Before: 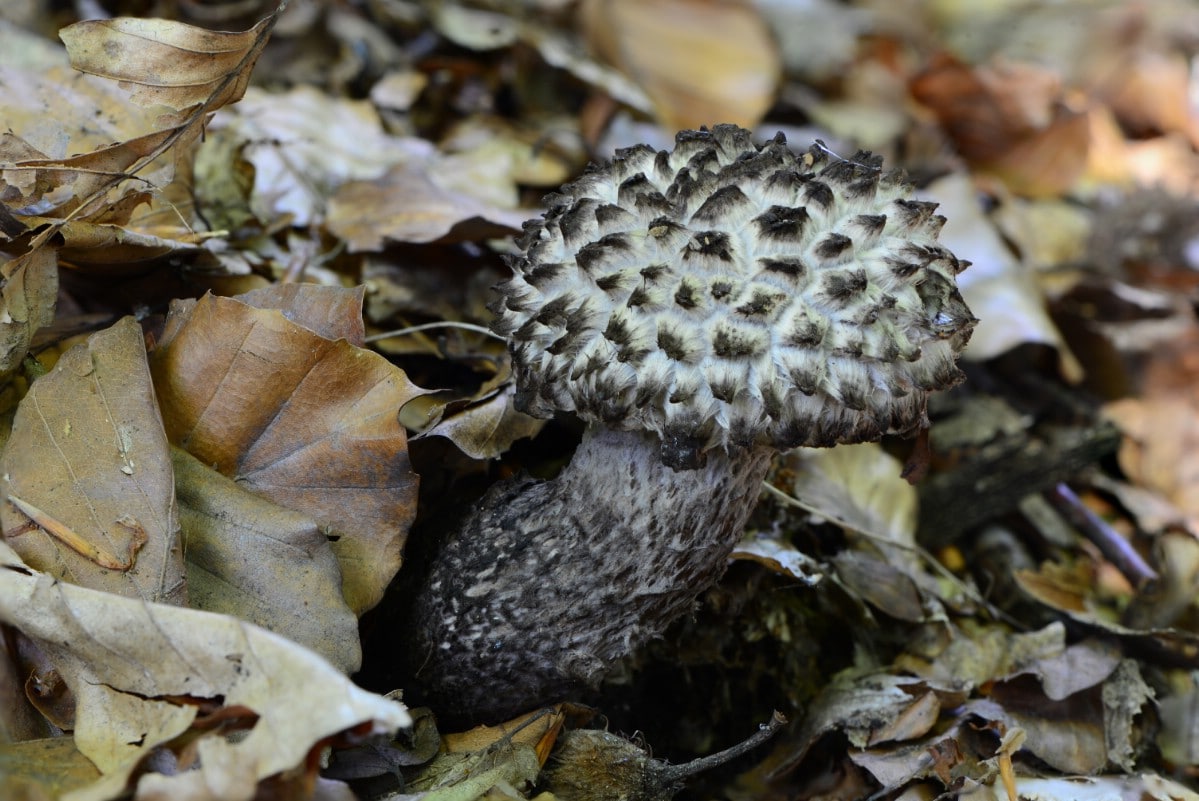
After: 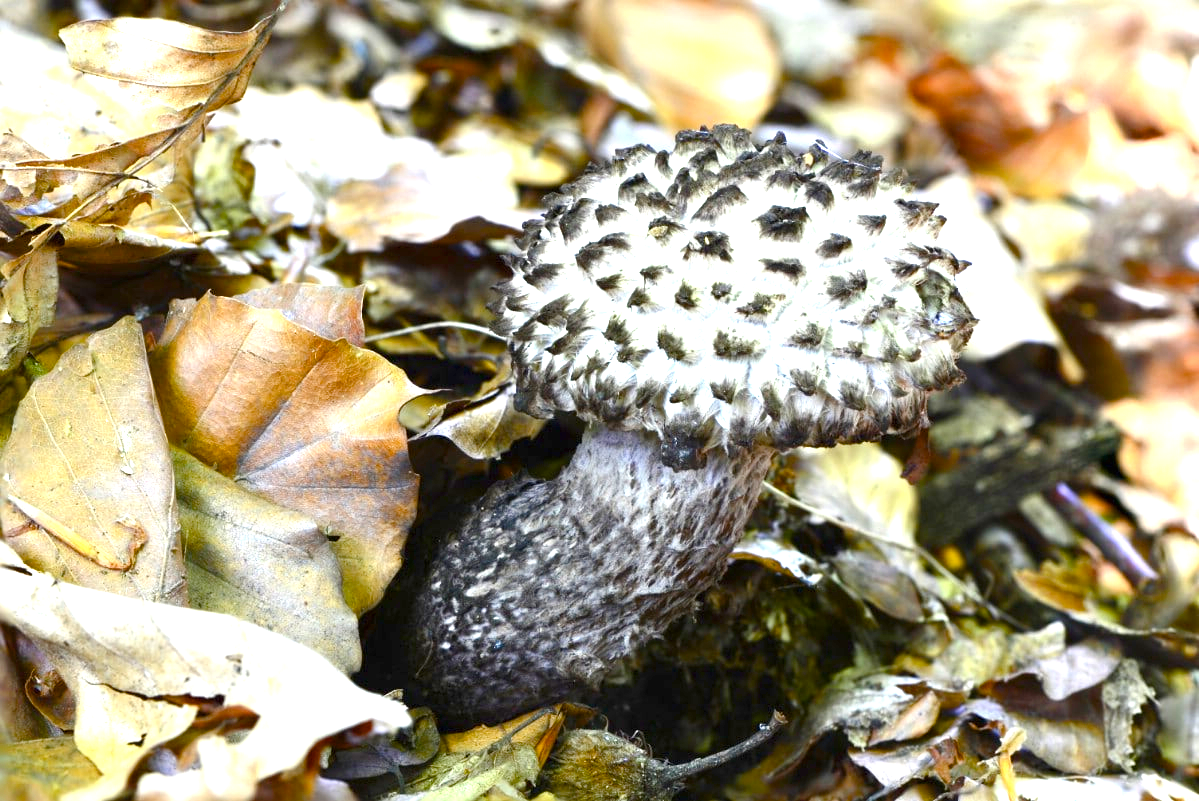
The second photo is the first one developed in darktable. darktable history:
exposure: black level correction 0, exposure 1.675 EV, compensate exposure bias true, compensate highlight preservation false
color balance rgb: perceptual saturation grading › global saturation 35%, perceptual saturation grading › highlights -25%, perceptual saturation grading › shadows 50%
